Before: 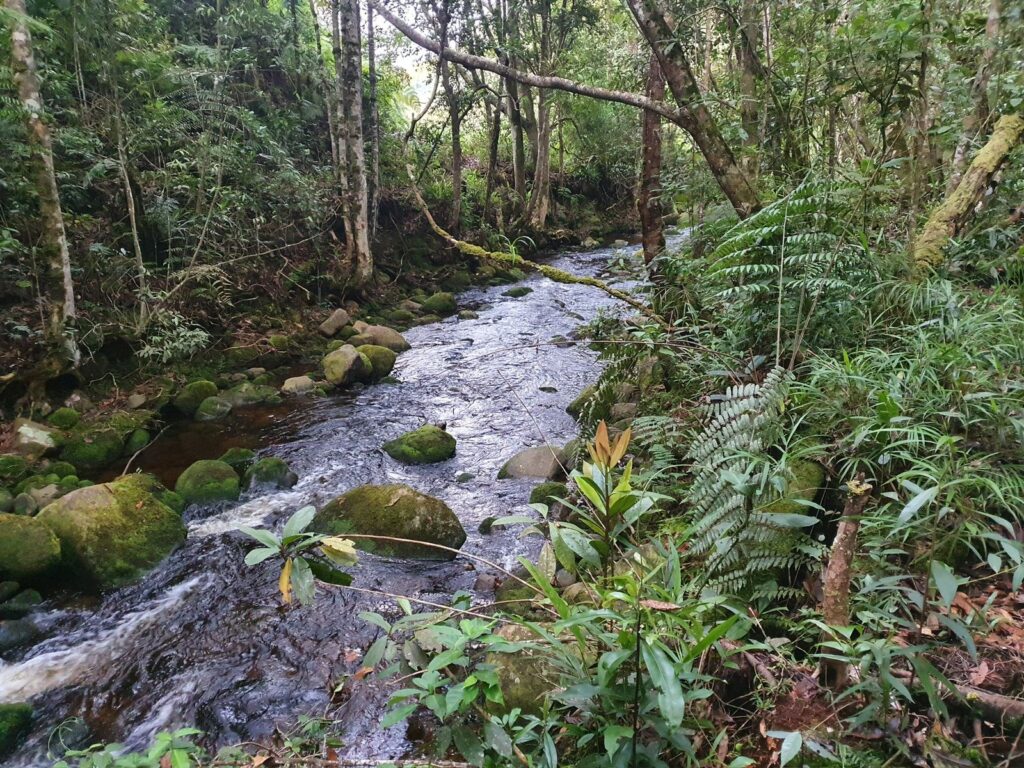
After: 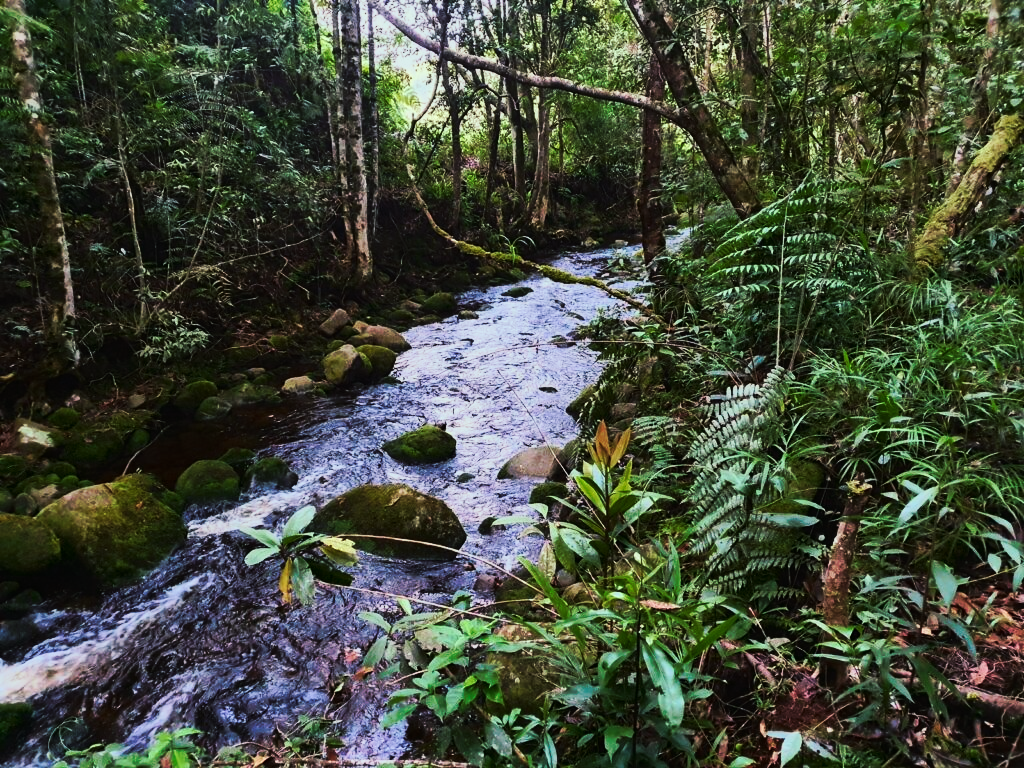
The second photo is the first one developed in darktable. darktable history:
tone curve: curves: ch0 [(0, 0) (0.003, 0.003) (0.011, 0.01) (0.025, 0.023) (0.044, 0.041) (0.069, 0.064) (0.1, 0.093) (0.136, 0.126) (0.177, 0.165) (0.224, 0.208) (0.277, 0.257) (0.335, 0.311) (0.399, 0.37) (0.468, 0.434) (0.543, 0.541) (0.623, 0.622) (0.709, 0.708) (0.801, 0.8) (0.898, 0.897) (1, 1)], preserve colors none
color look up table: target L [93.96, 75.3, 87.74, 88.16, 82.15, 55.93, 53.79, 46.91, 43.87, 29.54, 11.33, 200, 88.07, 68.94, 51.1, 47.55, 44.35, 44.72, 35.16, 24.09, 15.46, 15.28, 8.675, 9.722, 0.532, 92.8, 83.59, 73.08, 79.17, 69.18, 62.21, 59.47, 57.47, 54.24, 59.48, 50.27, 46.32, 47.08, 35.89, 43.54, 29.57, 3.551, 0.468, 84.58, 71.99, 73.54, 59.17, 37.58, 20.61], target a [-10.83, -55.42, -52.93, -43.53, -68.54, -54.95, -50.46, -20.76, -16.56, -34.77, -17.66, 0, 8.736, 2.272, 55.83, 19.8, 69.4, 69.83, 59.28, 45.82, 7.037, 1.55, 24.61, 27.97, -0.104, -5.951, 29.03, -4.2, 1.712, 57.74, 44.78, 92.08, 0.454, 40.15, 92.79, 67.67, 25.56, 74.91, 54.44, 76.52, 50.82, 16.49, 1.101, -47.97, -25.65, -48.55, -27.37, 16.41, -11.31], target b [70.55, 72.05, -6.883, 27.48, 44.8, 56.12, 38.98, 50.79, 21.83, 35.53, 11.32, 0, 32.06, 71.05, 62.5, 44.25, 40.29, 60.37, 22.13, 36.22, 2.061, 21.8, 12.86, 3.897, 0.38, -1.548, -16.81, -40.24, -0.487, -17.09, -57.44, -53.29, -65.68, -2.07, -61.65, -54.6, -44.32, -18.25, -101.46, -77.06, -95.62, -34.26, -2.947, -13.62, -41.17, 0.394, -25.88, -67.45, -16.11], num patches 49
